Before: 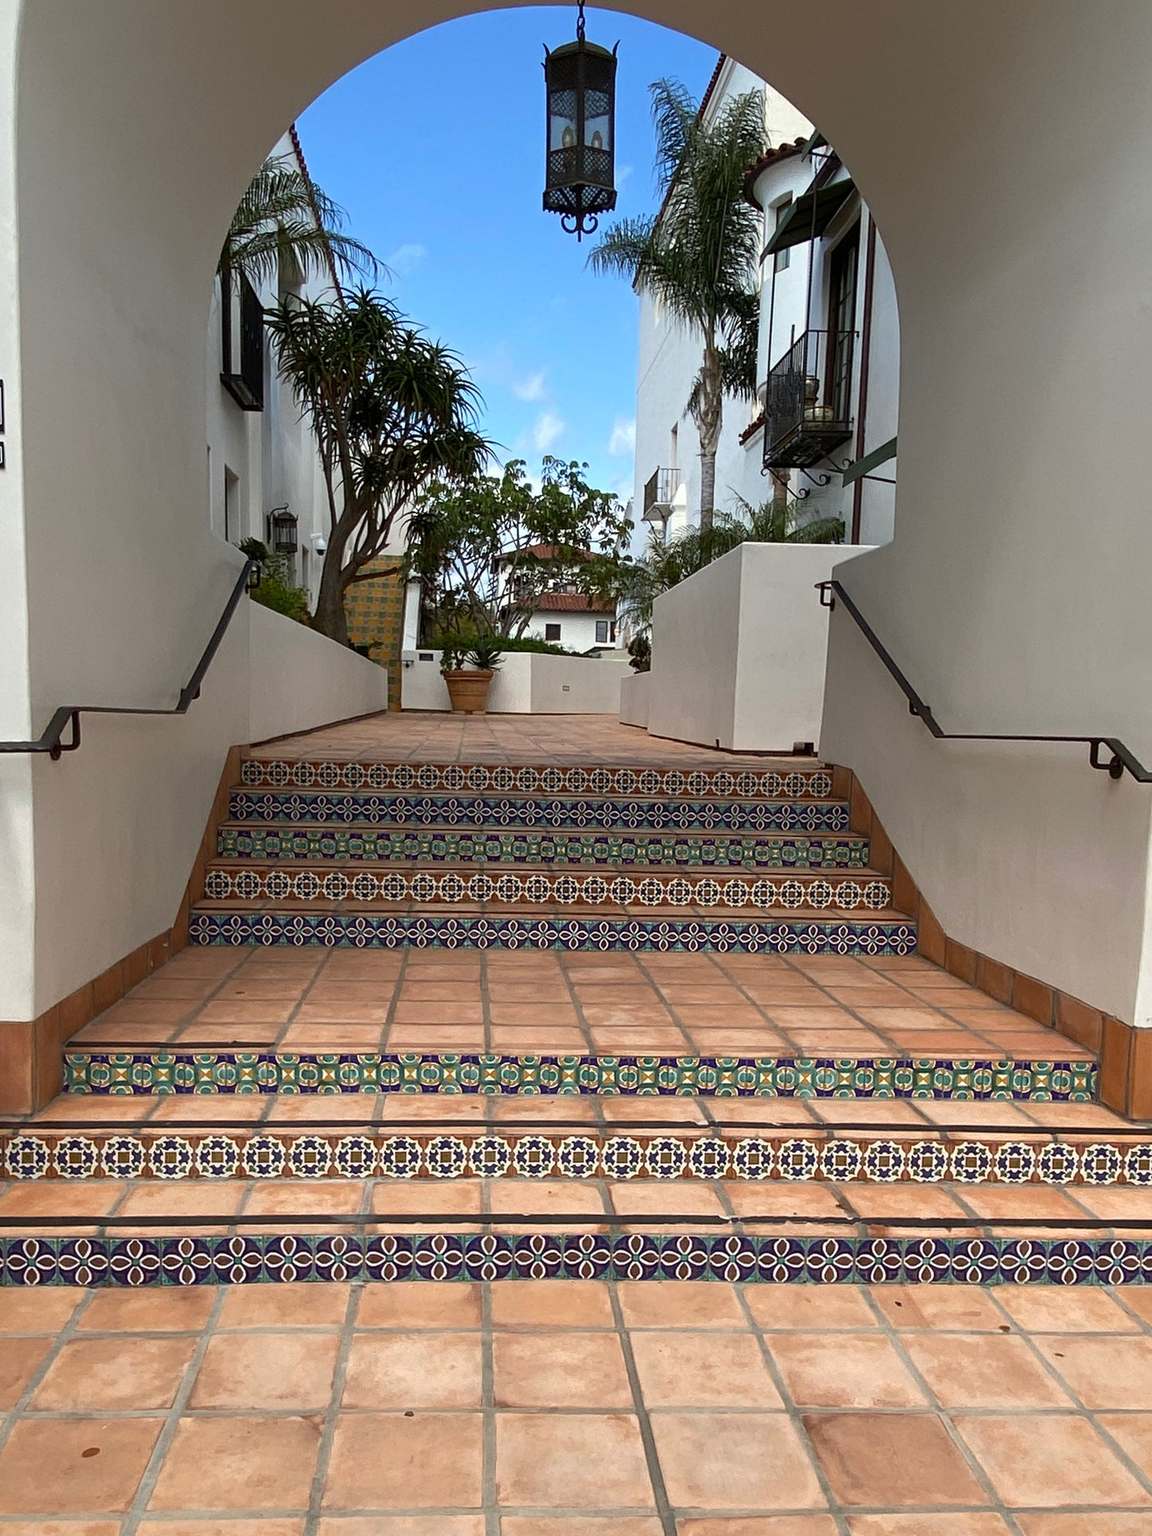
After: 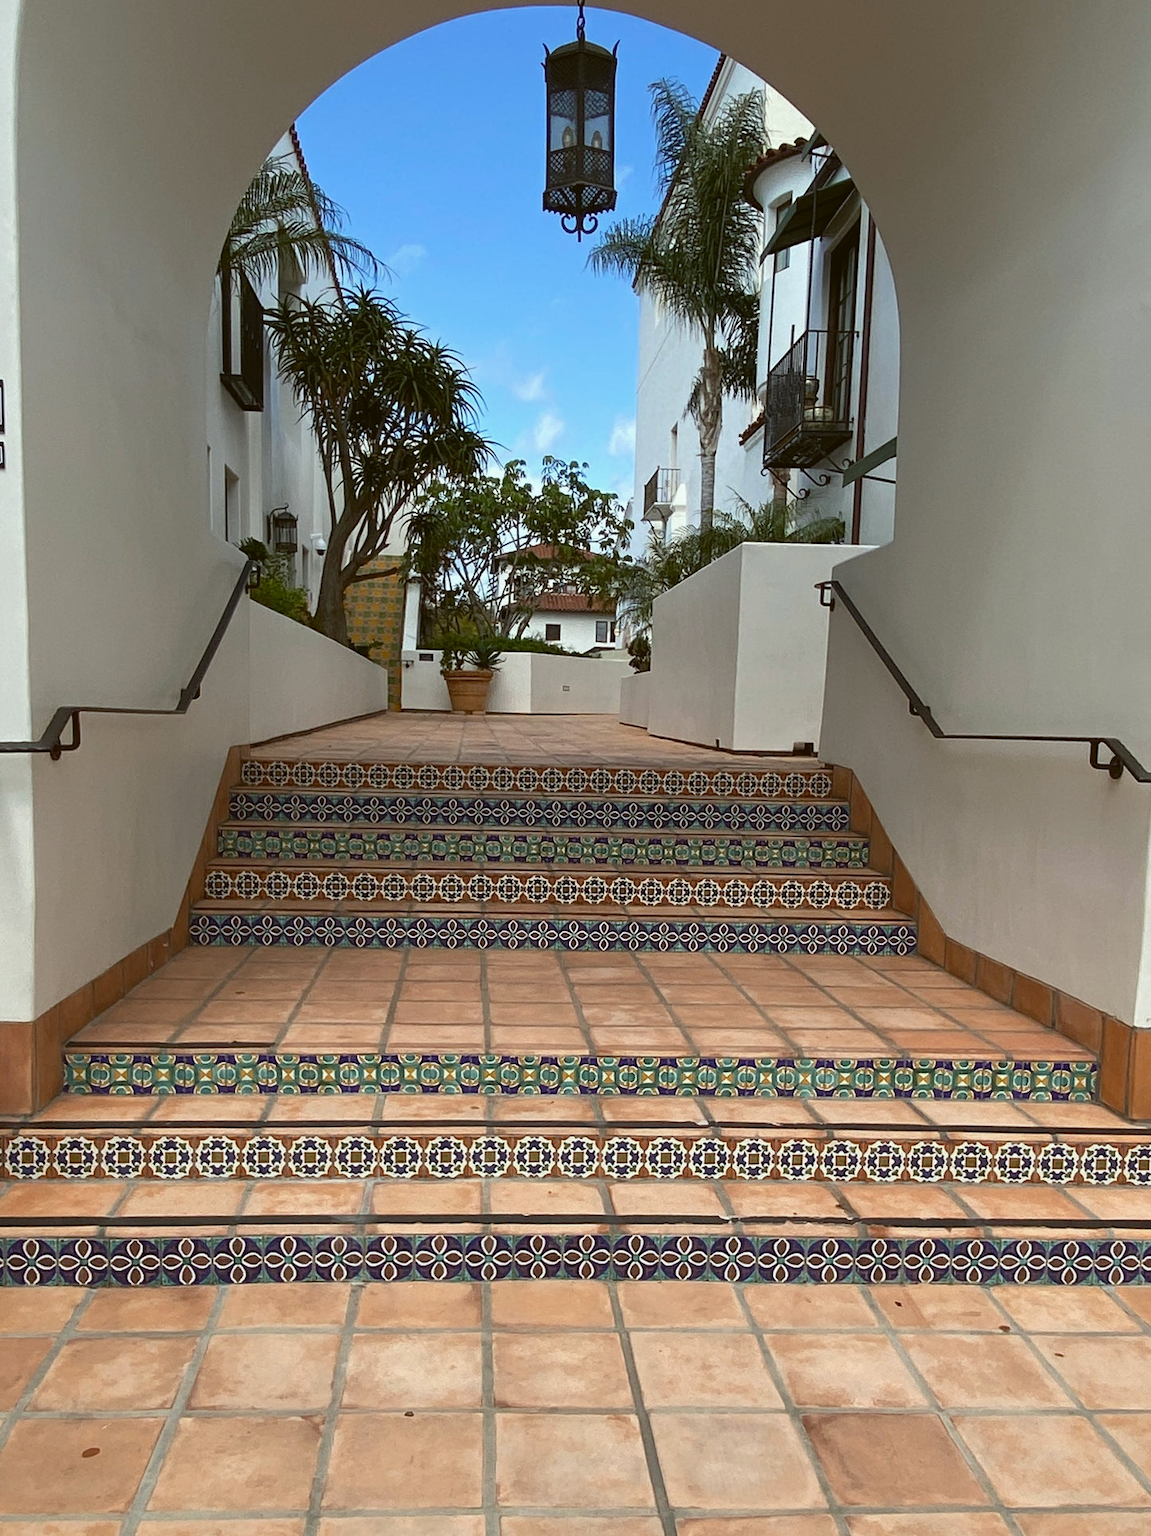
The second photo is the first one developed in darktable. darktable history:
white balance: emerald 1
color balance: lift [1.004, 1.002, 1.002, 0.998], gamma [1, 1.007, 1.002, 0.993], gain [1, 0.977, 1.013, 1.023], contrast -3.64%
